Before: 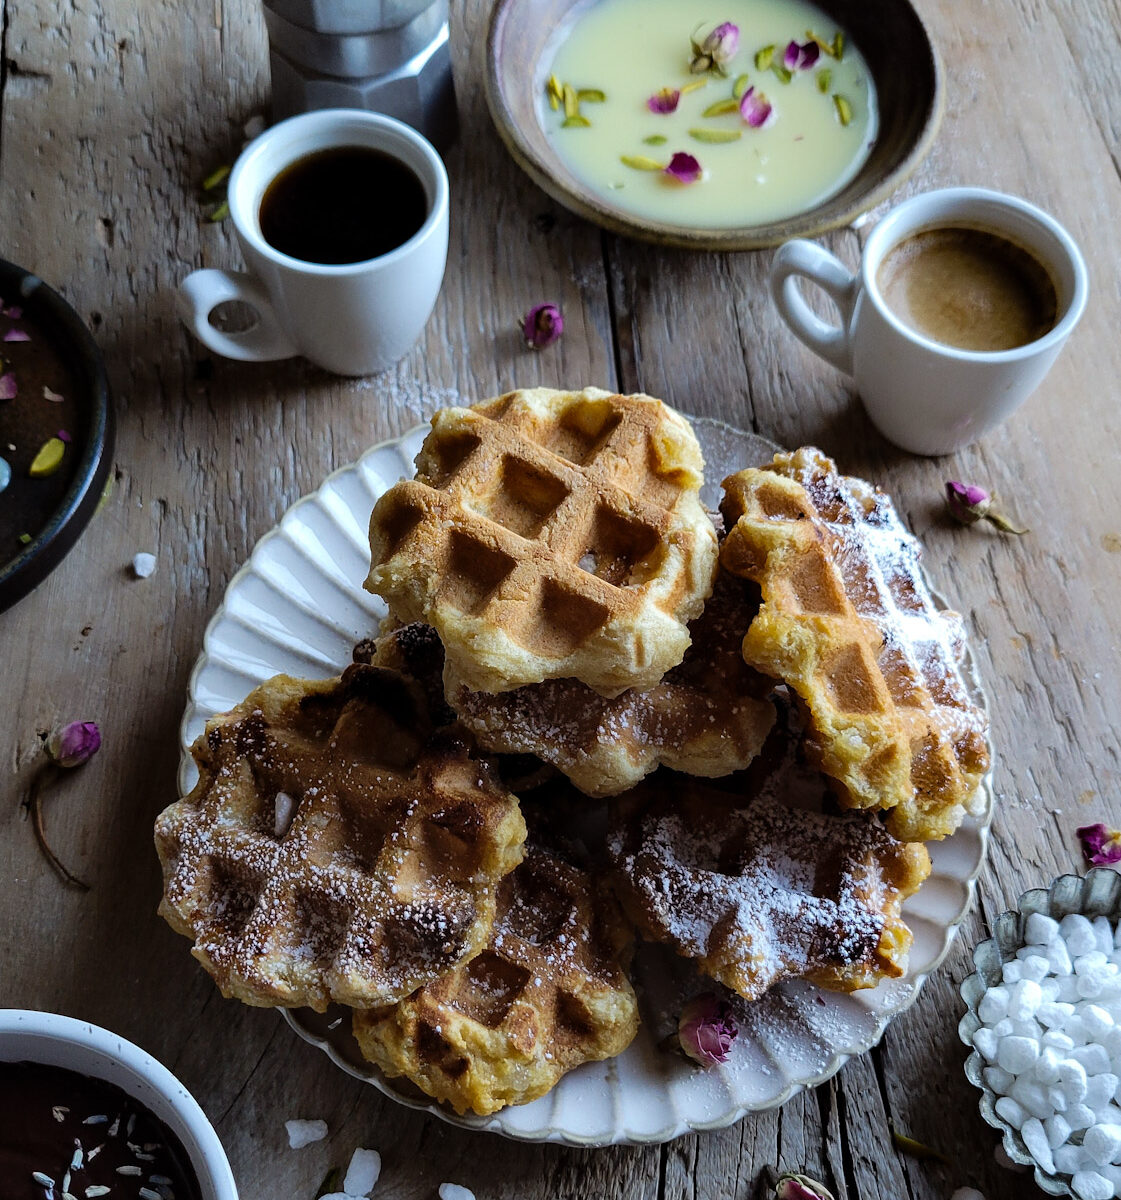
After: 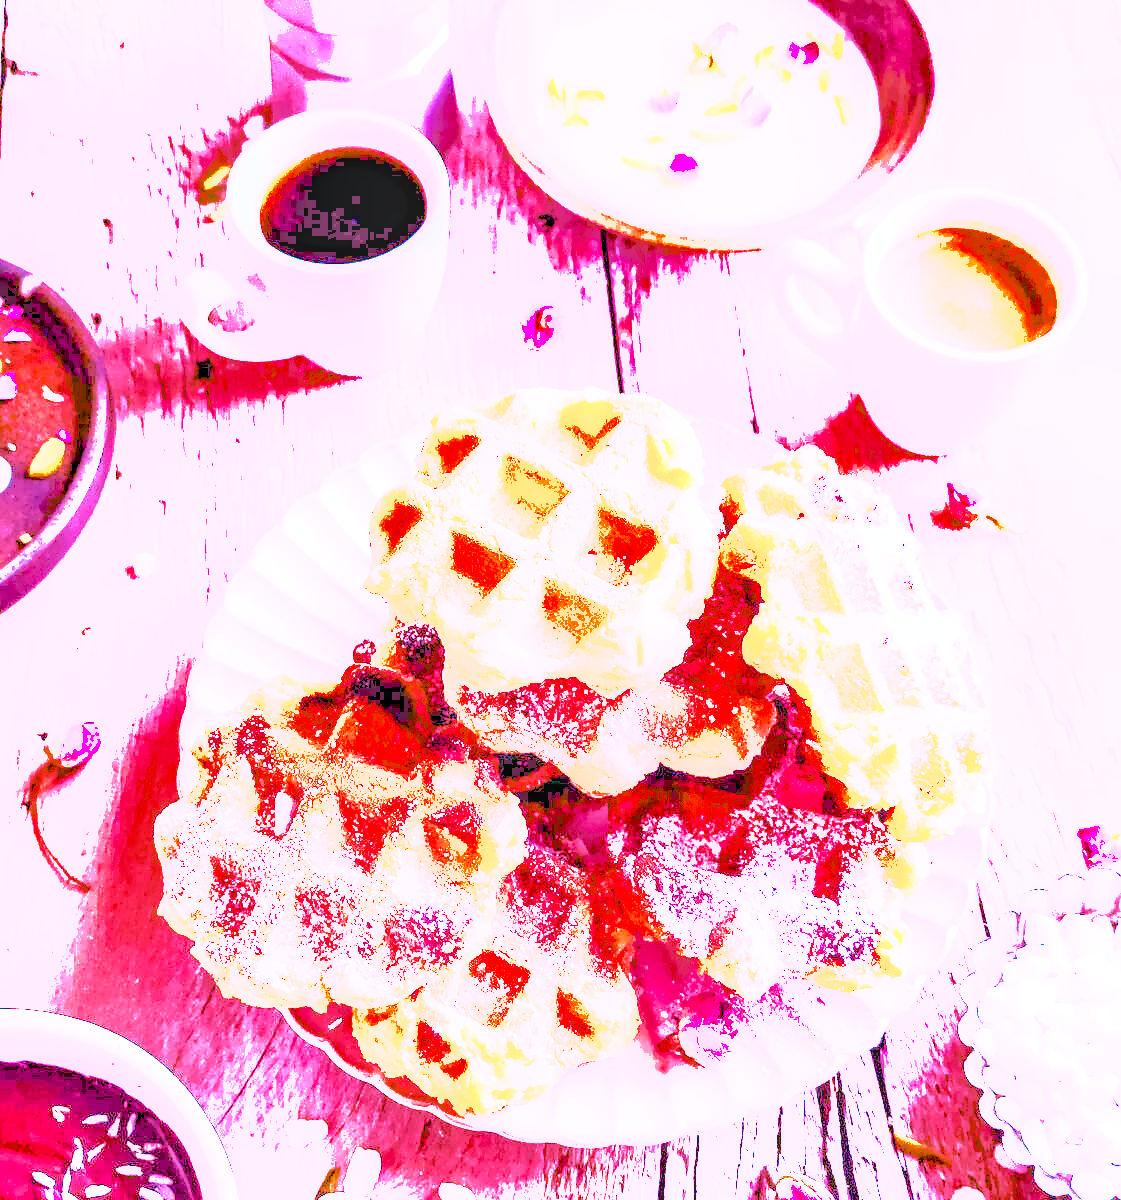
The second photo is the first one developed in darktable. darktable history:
local contrast: on, module defaults
color calibration: illuminant as shot in camera, x 0.358, y 0.373, temperature 4628.91 K
denoise (profiled): preserve shadows 1.52, scattering 0.002, a [-1, 0, 0], compensate highlight preservation false
haze removal: compatibility mode true, adaptive false
highlight reconstruction: on, module defaults
hot pixels: on, module defaults
lens correction: scale 1, crop 1, focal 16, aperture 5.6, distance 1000, camera "Canon EOS RP", lens "Canon RF 16mm F2.8 STM"
shadows and highlights: on, module defaults
white balance: red 2.229, blue 1.46
velvia: on, module defaults
color balance rgb "Colors on Steroids": linear chroma grading › shadows 10%, linear chroma grading › highlights 10%, linear chroma grading › global chroma 15%, linear chroma grading › mid-tones 15%, perceptual saturation grading › global saturation 40%, perceptual saturation grading › highlights -25%, perceptual saturation grading › mid-tones 35%, perceptual saturation grading › shadows 35%, perceptual brilliance grading › global brilliance 11.29%, global vibrance 11.29%
exposure: black level correction 0, exposure 1.675 EV, compensate exposure bias true, compensate highlight preservation false
tone equalizer "mask blending: all purposes": on, module defaults
